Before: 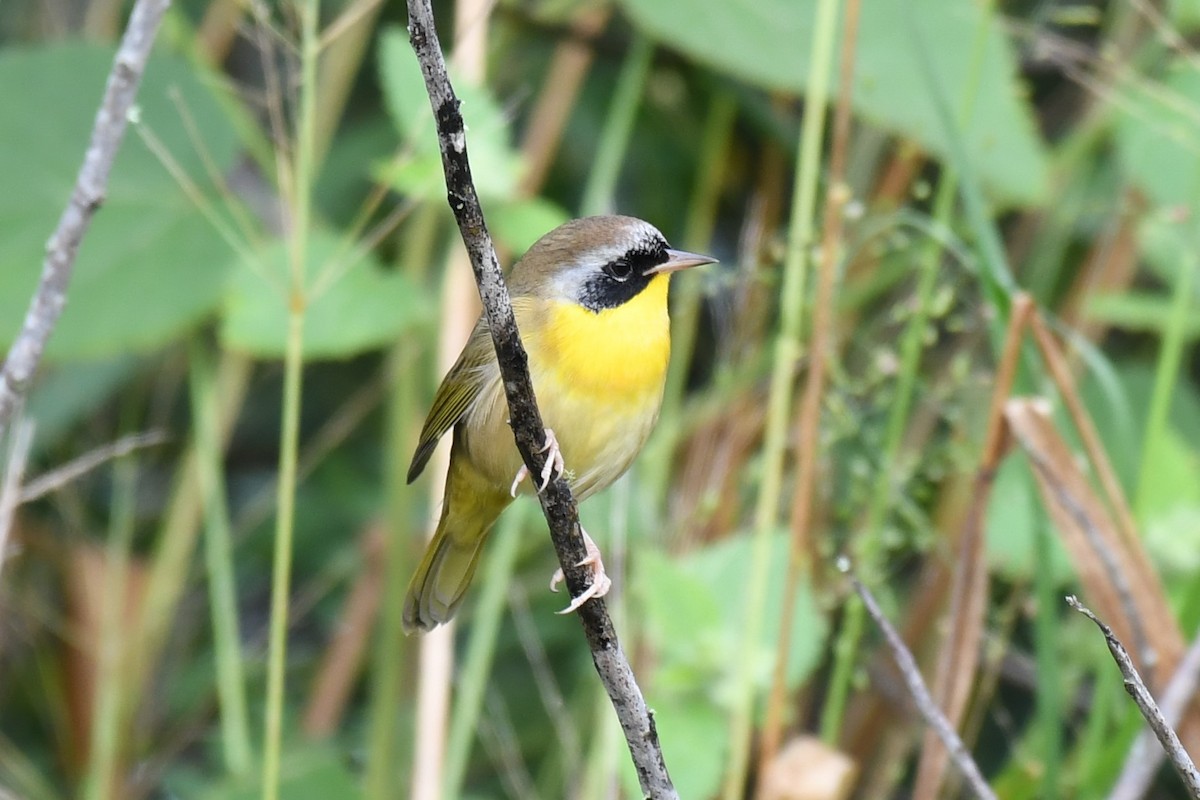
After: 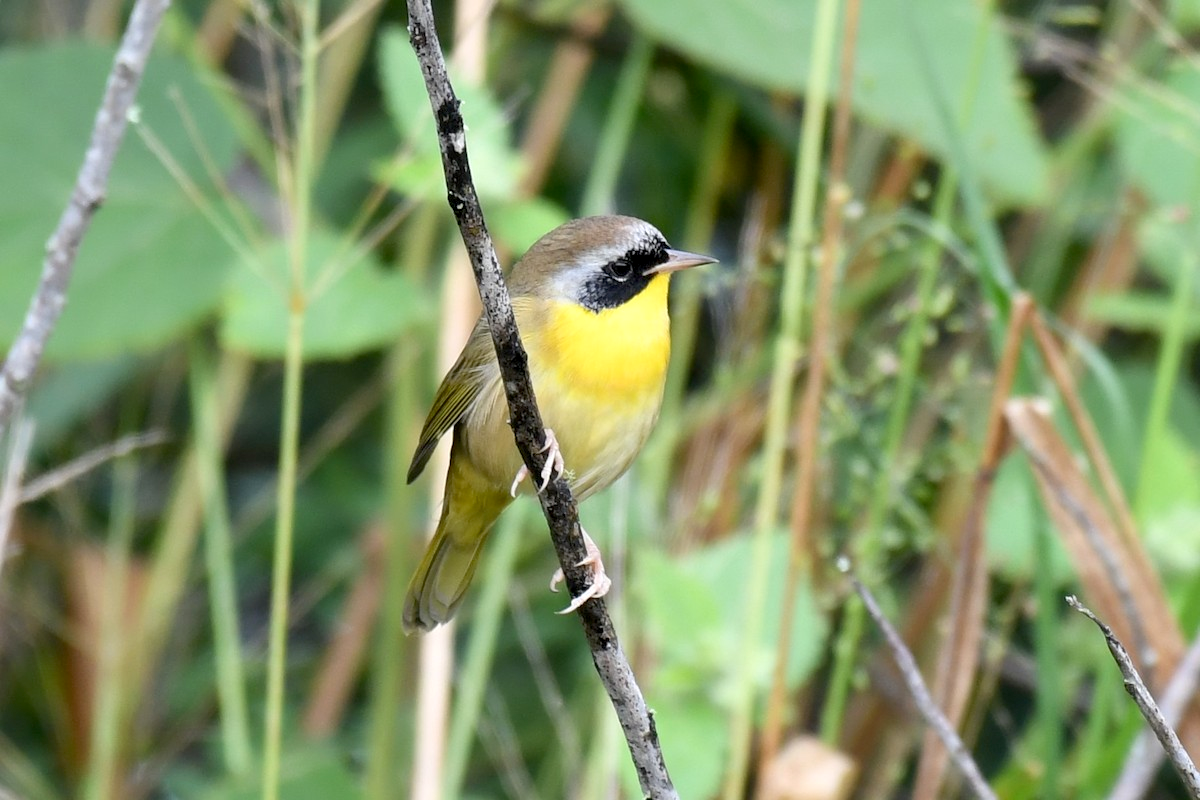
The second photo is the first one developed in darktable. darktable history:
exposure: black level correction 0.008, exposure 0.088 EV, compensate highlight preservation false
